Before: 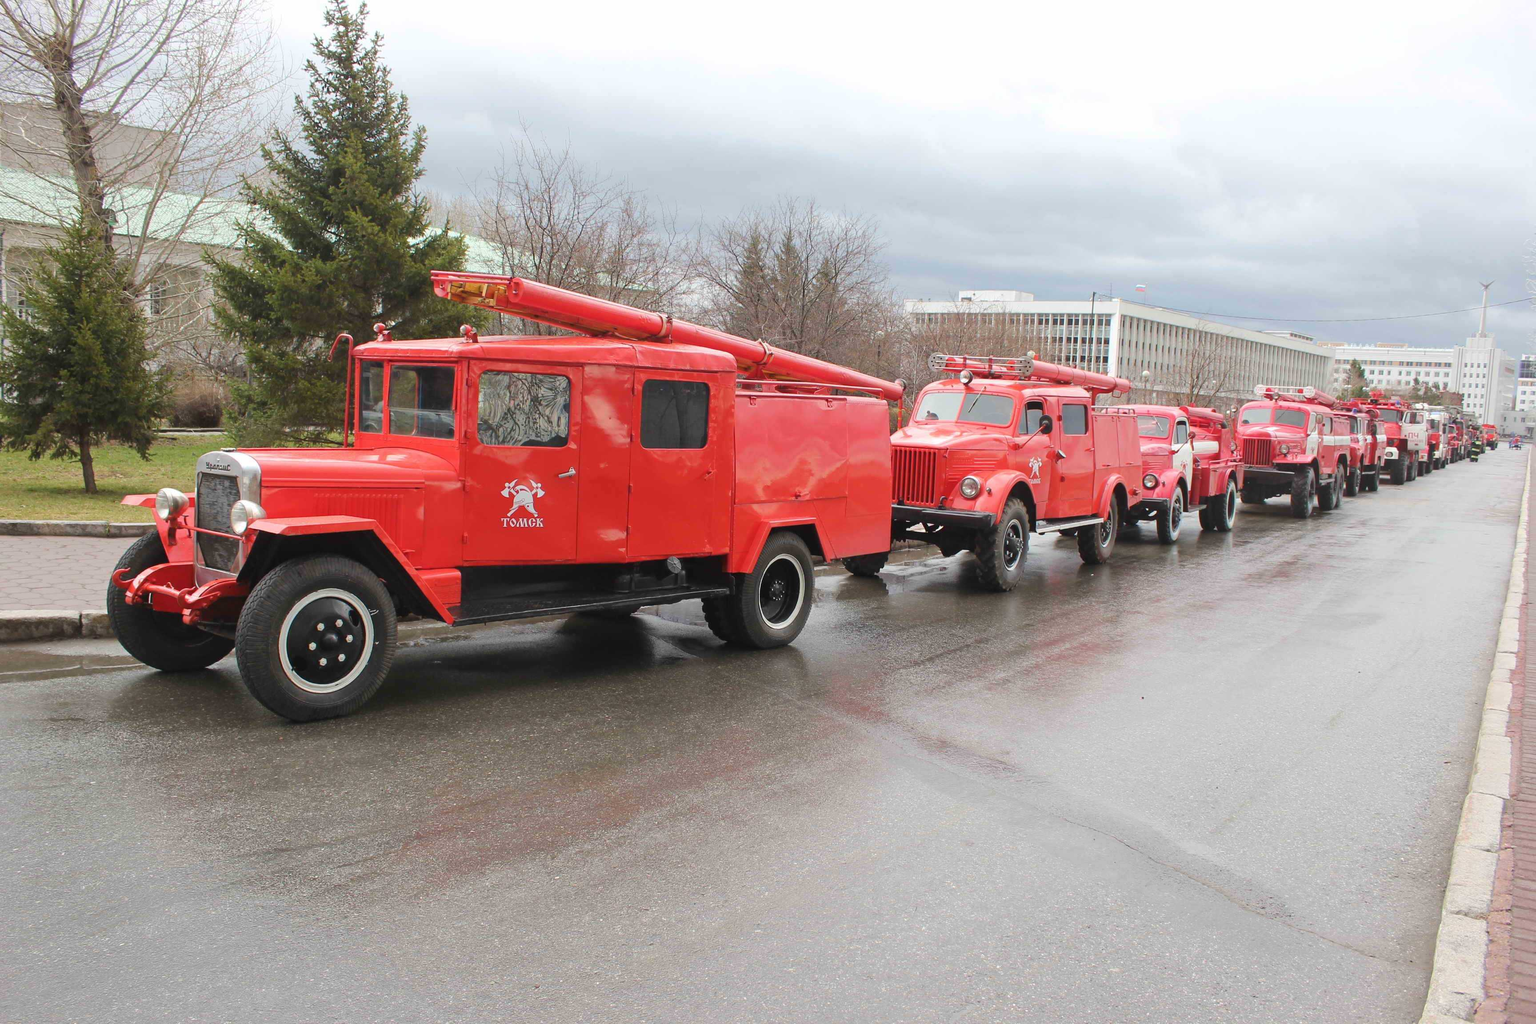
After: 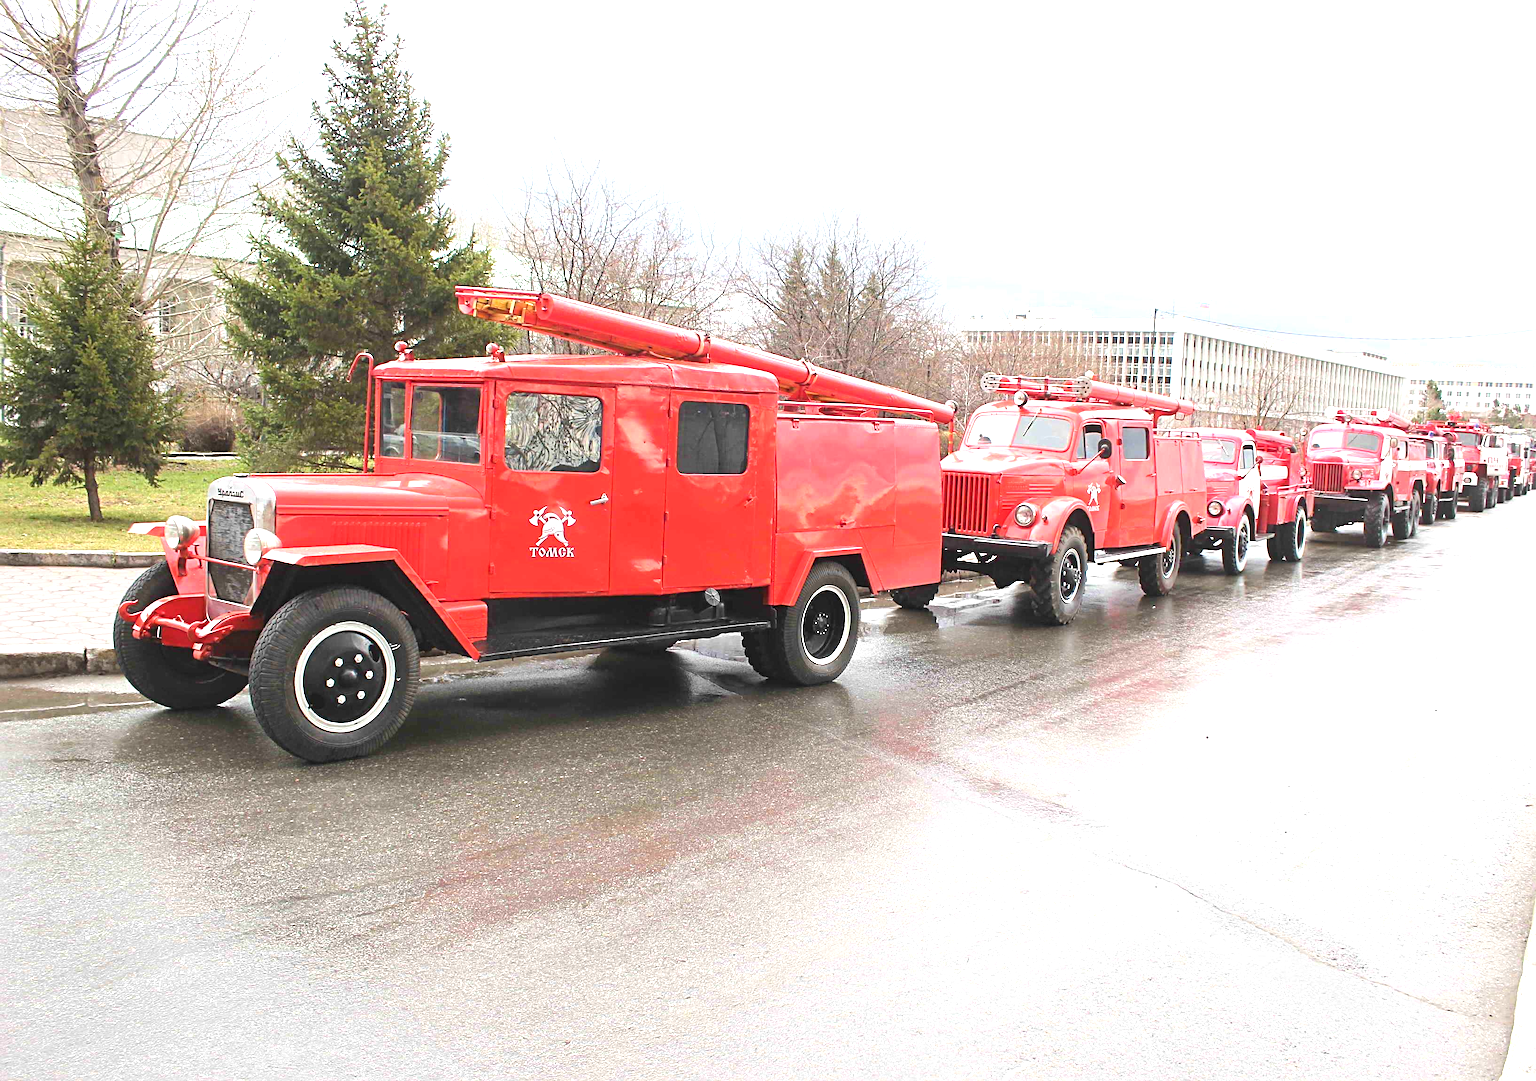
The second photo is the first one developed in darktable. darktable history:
crop and rotate: left 0%, right 5.302%
sharpen: radius 3.974
exposure: black level correction 0, exposure 1.102 EV, compensate highlight preservation false
